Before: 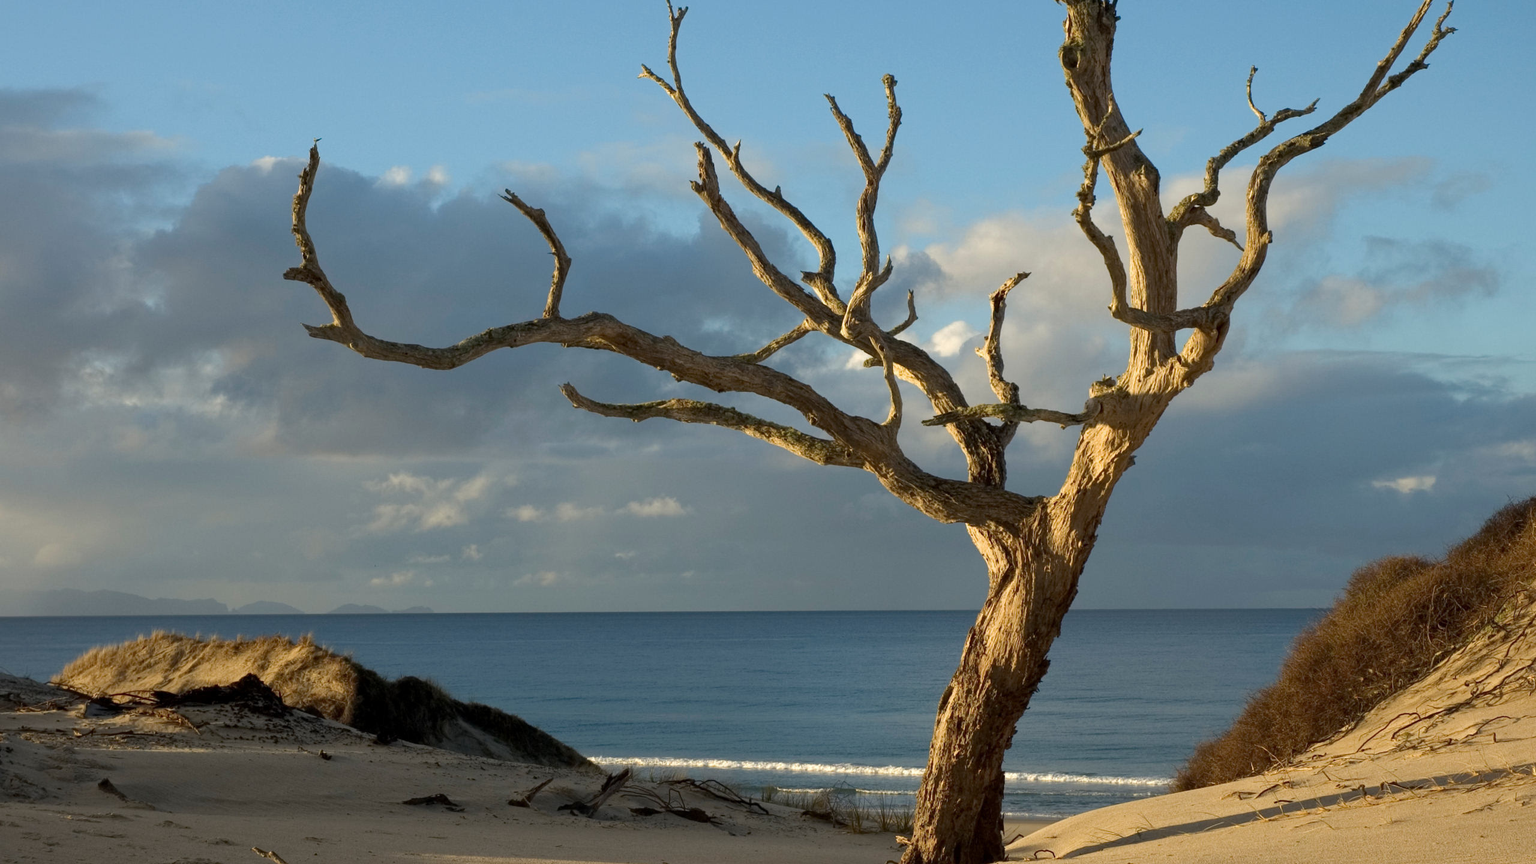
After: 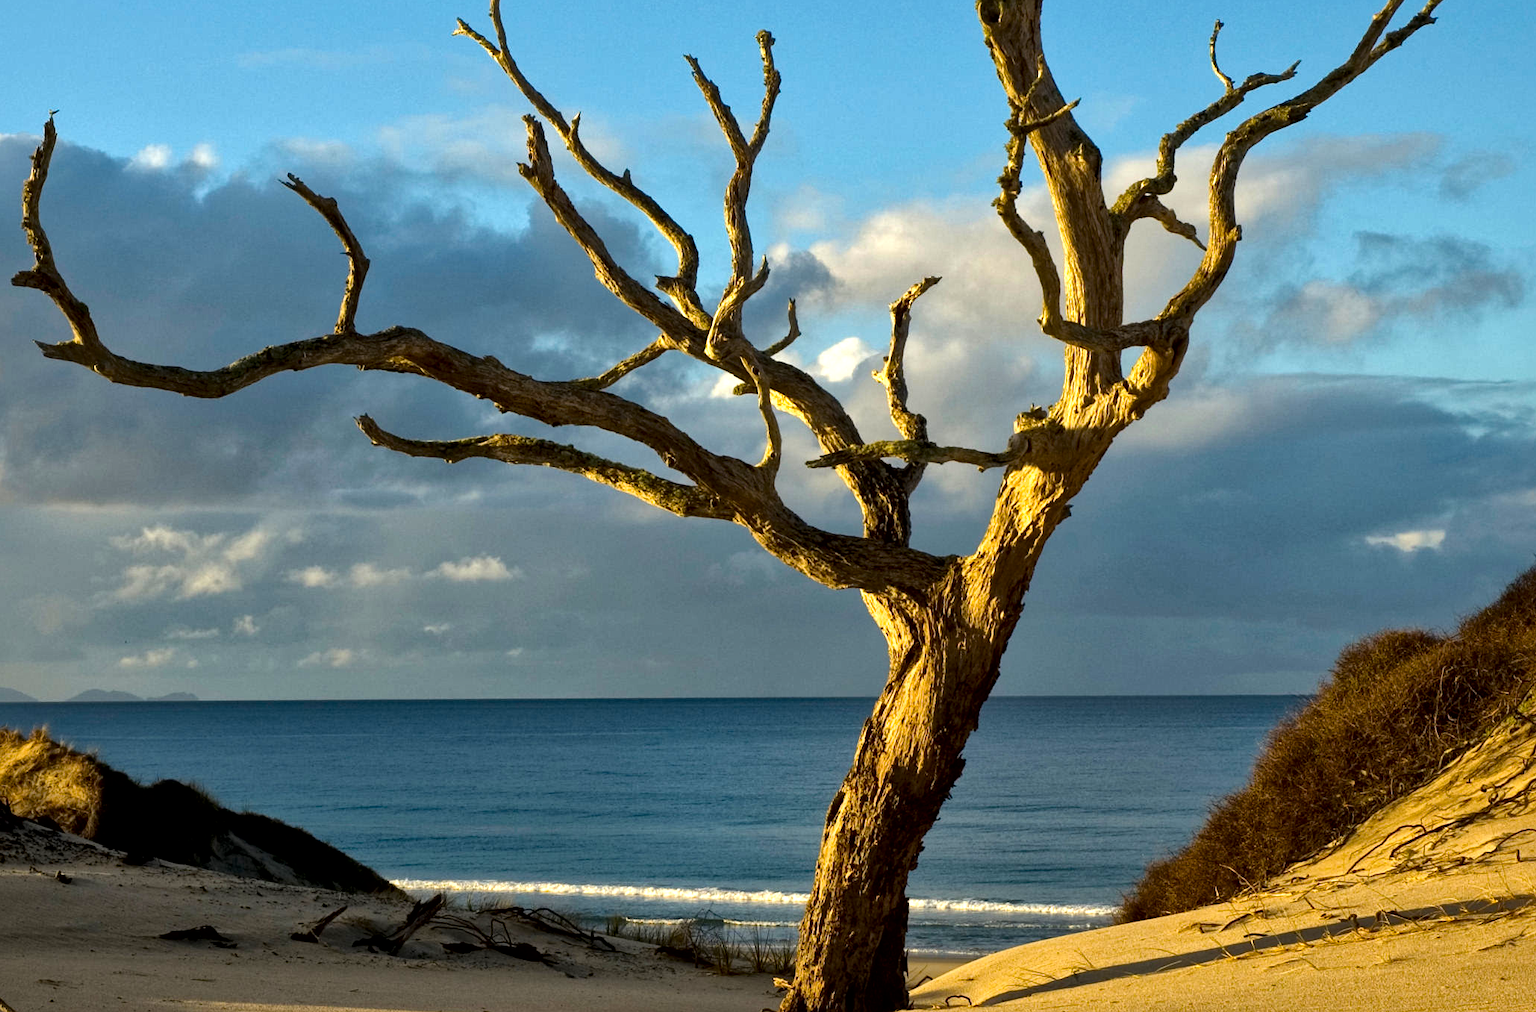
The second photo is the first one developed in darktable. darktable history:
color balance rgb: perceptual saturation grading › global saturation 31.09%, global vibrance 25.026%, contrast 20.106%
crop and rotate: left 17.855%, top 5.824%, right 1.752%
local contrast: mode bilateral grid, contrast 20, coarseness 50, detail 172%, midtone range 0.2
